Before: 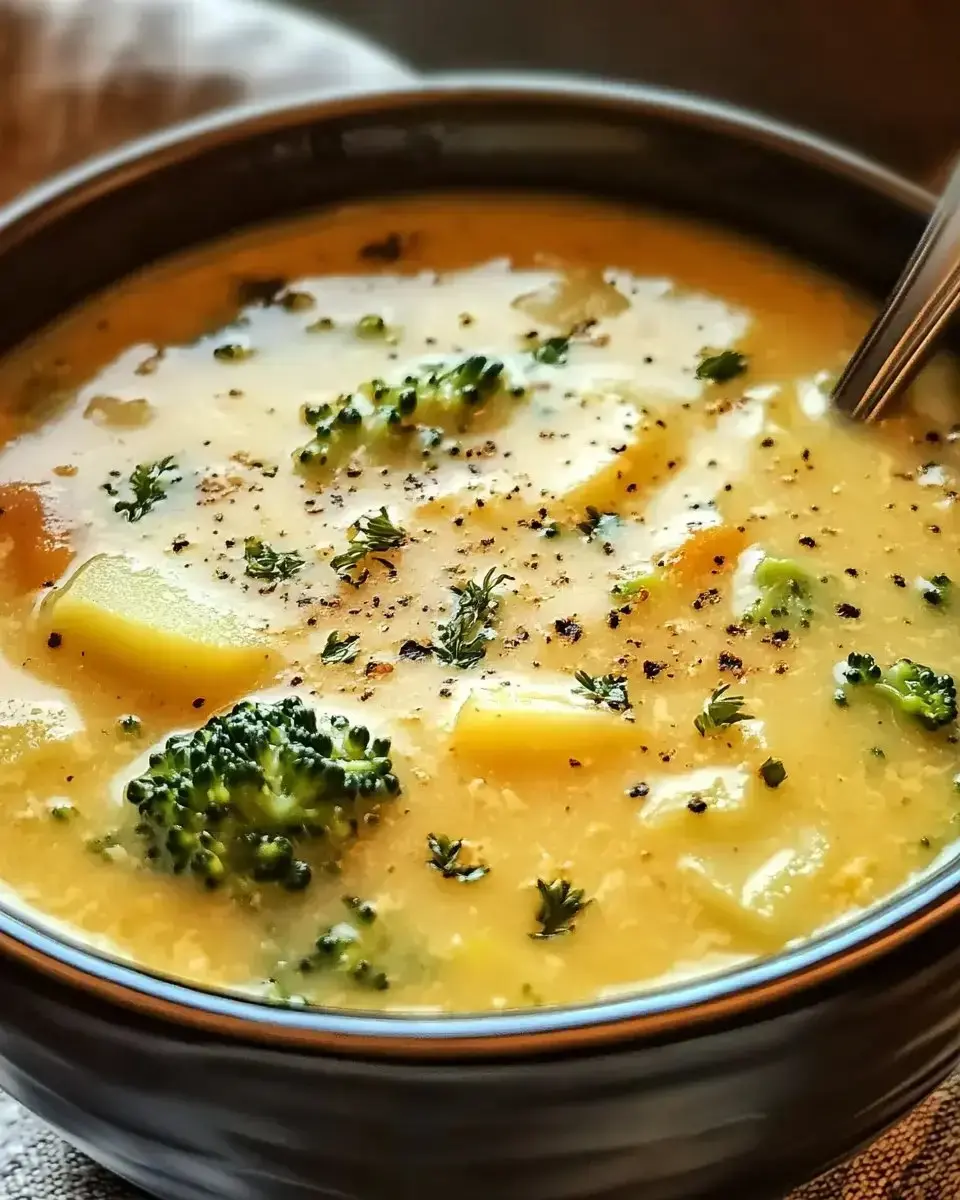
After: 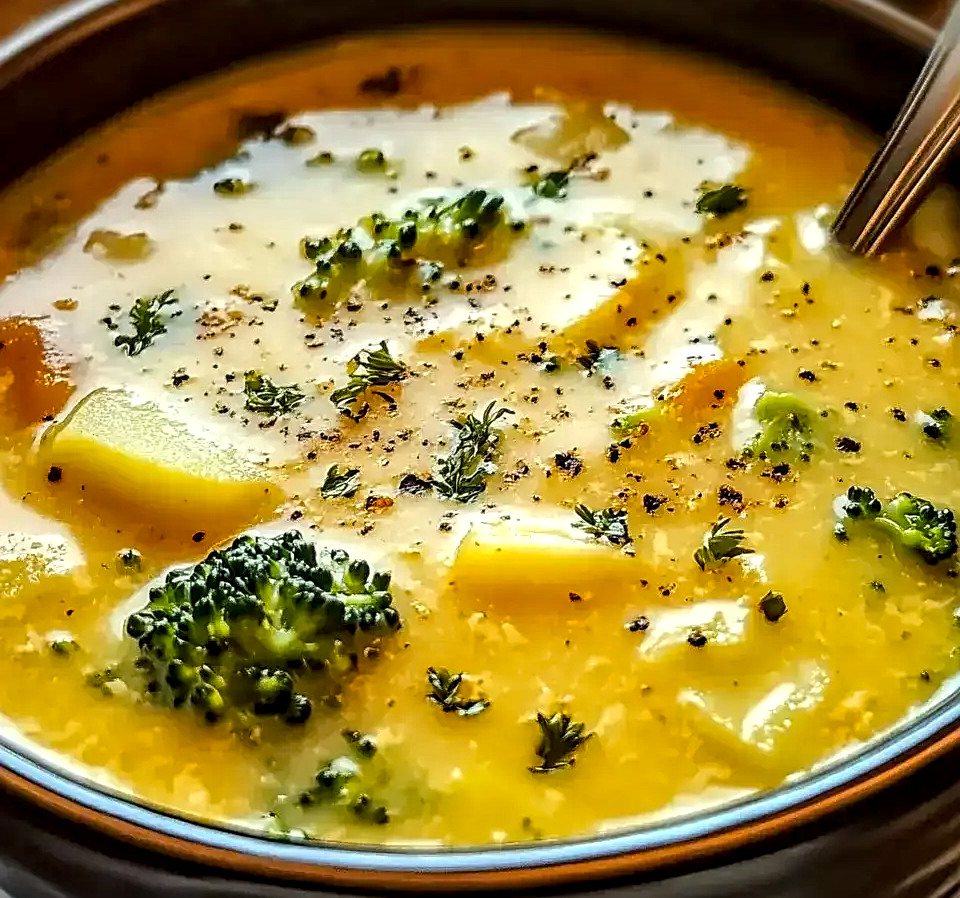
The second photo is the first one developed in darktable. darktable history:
crop: top 13.908%, bottom 11.23%
sharpen: on, module defaults
local contrast: detail 142%
color balance rgb: perceptual saturation grading › global saturation 31.22%, global vibrance -24.125%
